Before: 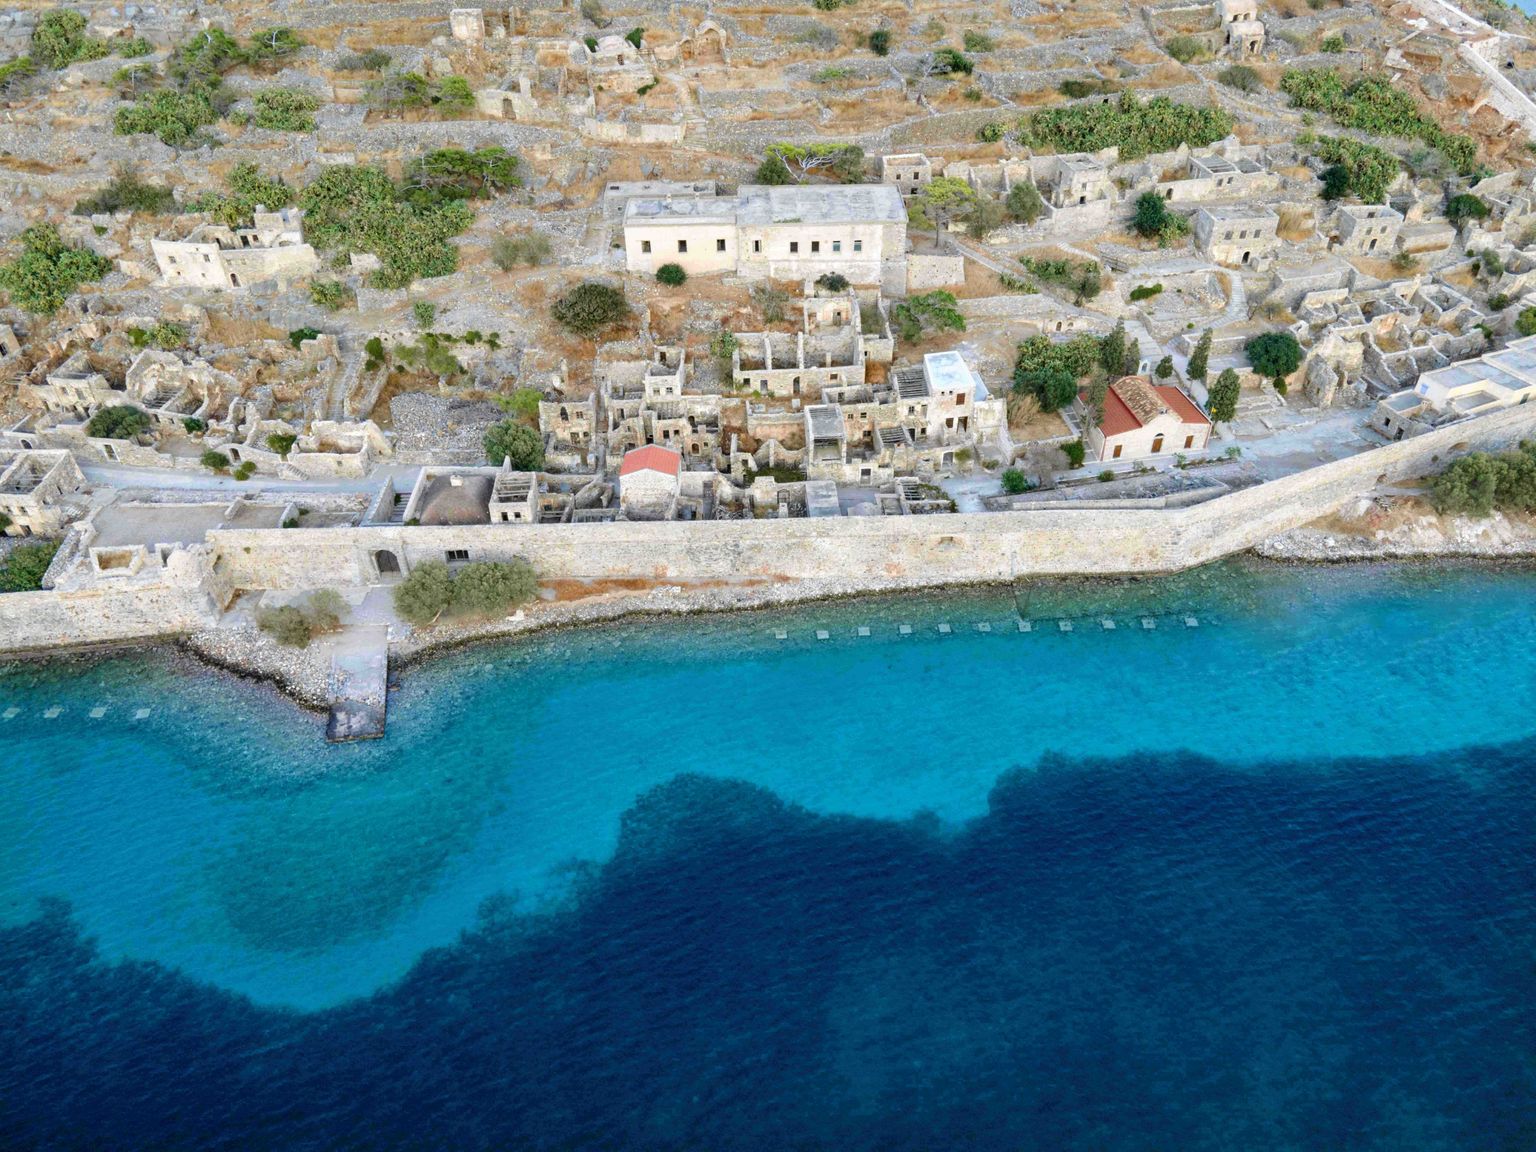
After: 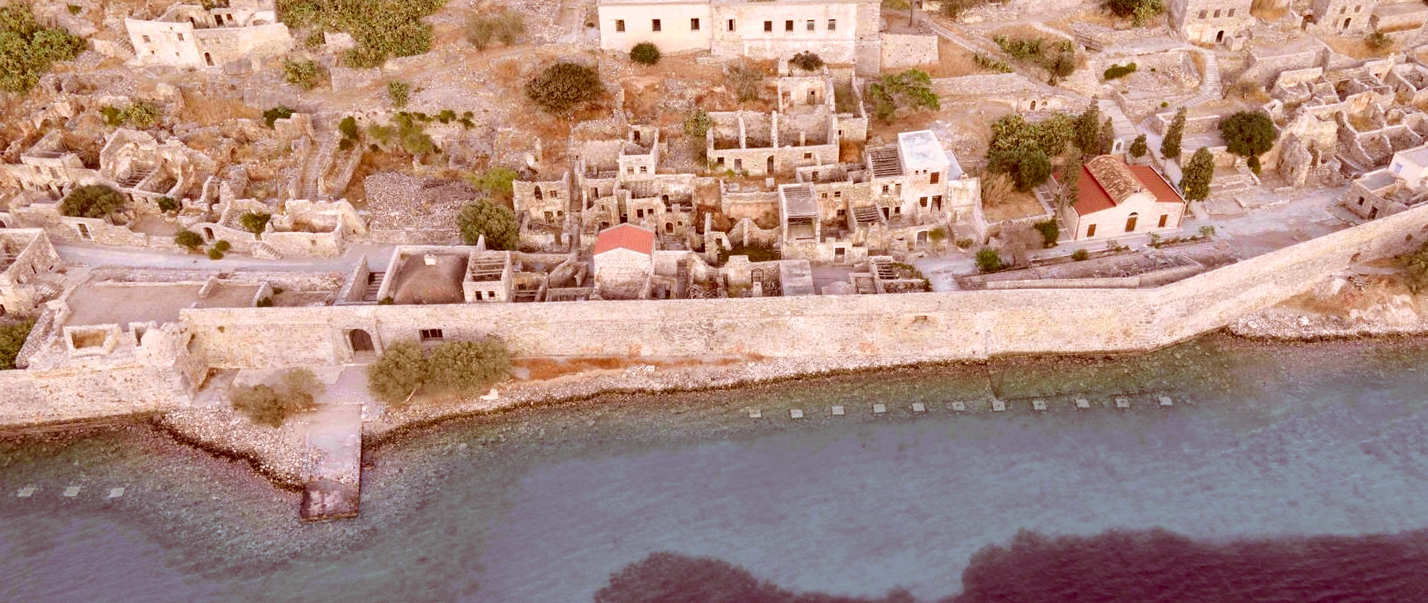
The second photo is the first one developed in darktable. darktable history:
white balance: red 0.983, blue 1.036
crop: left 1.744%, top 19.225%, right 5.069%, bottom 28.357%
color correction: highlights a* 9.03, highlights b* 8.71, shadows a* 40, shadows b* 40, saturation 0.8
